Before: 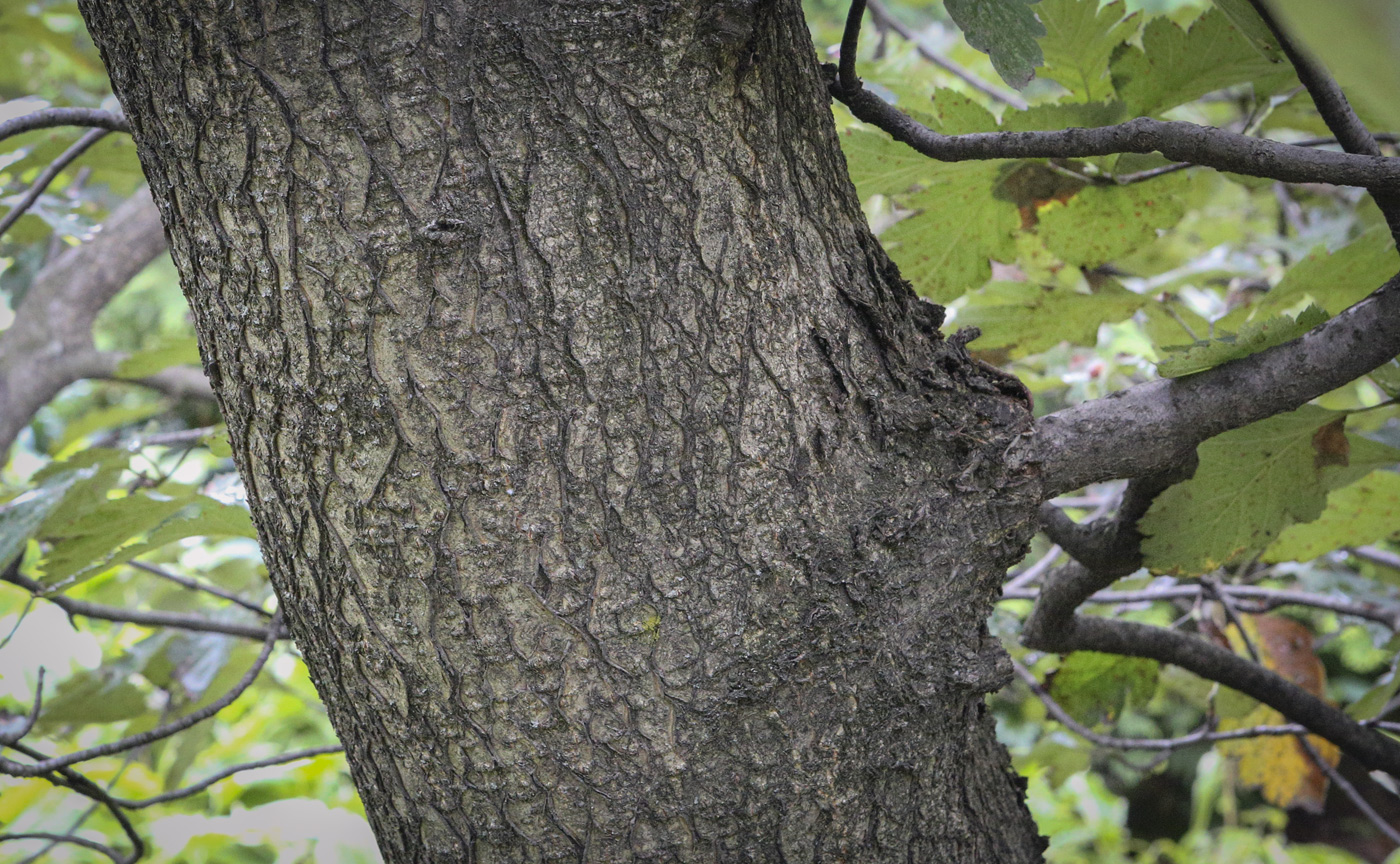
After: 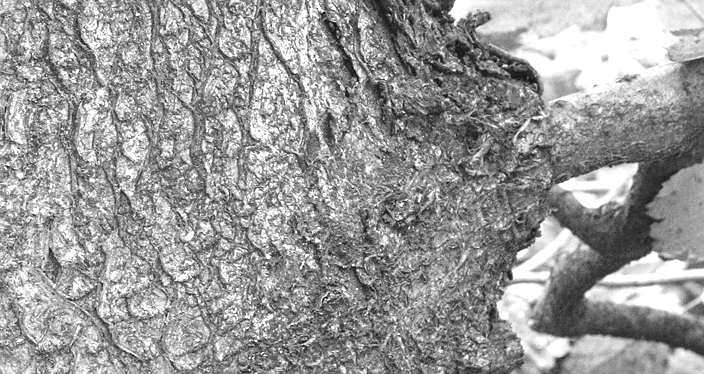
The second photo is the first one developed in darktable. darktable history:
sharpen: amount 0.2
monochrome: on, module defaults
crop: left 35.03%, top 36.625%, right 14.663%, bottom 20.057%
exposure: black level correction 0, exposure 1.379 EV, compensate exposure bias true, compensate highlight preservation false
